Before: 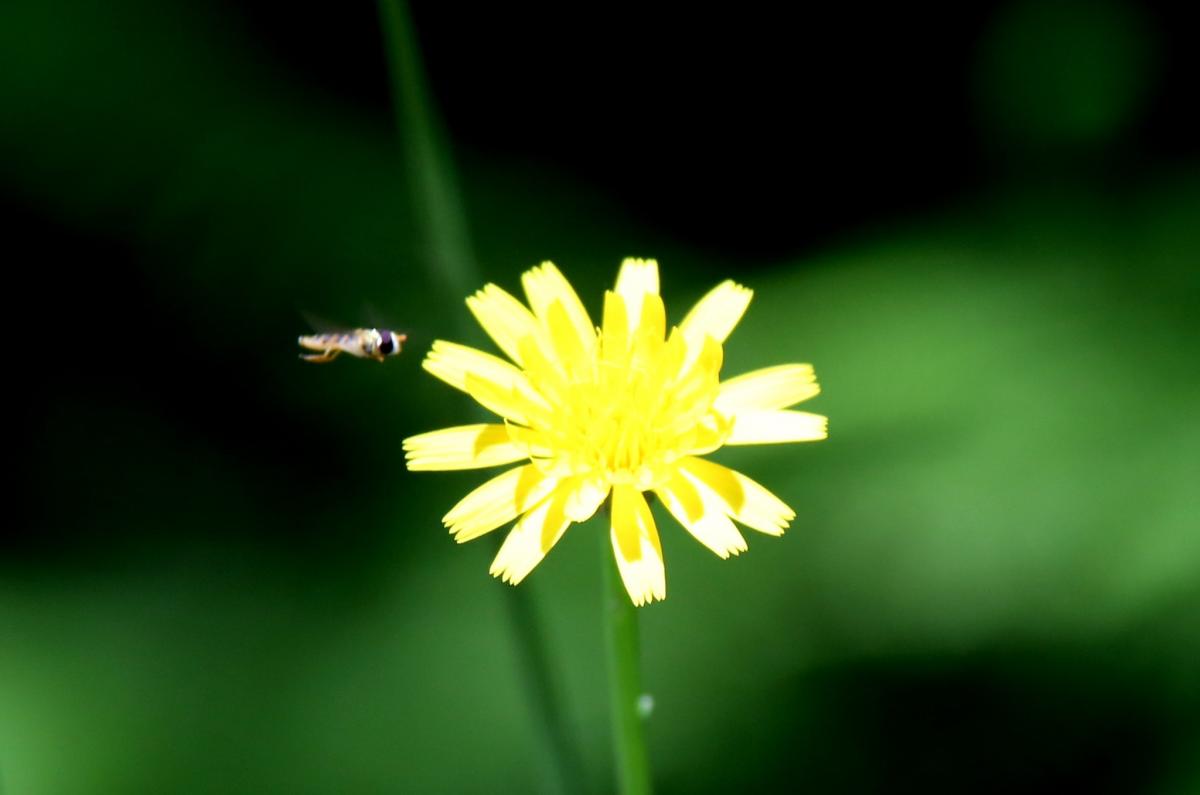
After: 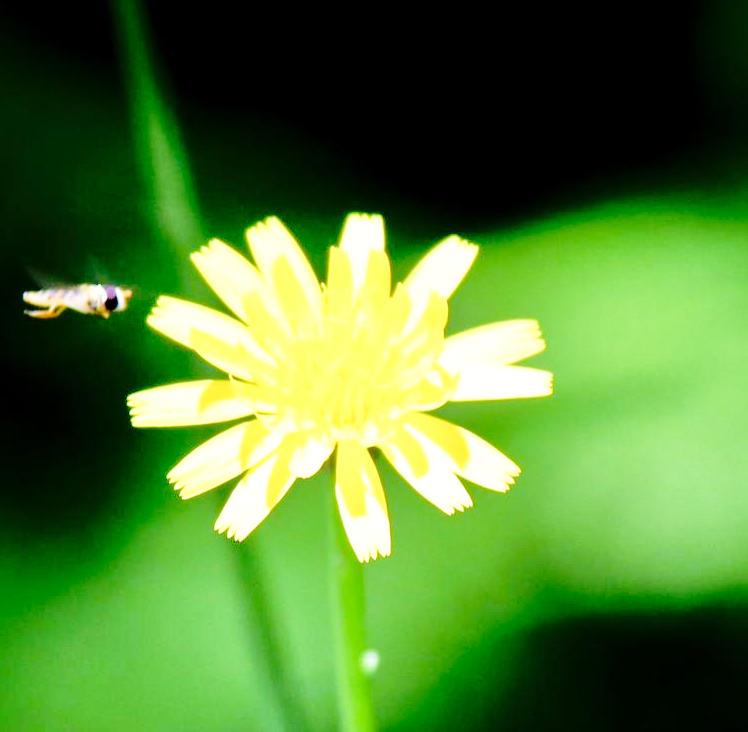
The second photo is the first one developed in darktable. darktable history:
tone equalizer: -7 EV 0.15 EV, -6 EV 0.6 EV, -5 EV 1.15 EV, -4 EV 1.33 EV, -3 EV 1.15 EV, -2 EV 0.6 EV, -1 EV 0.15 EV, mask exposure compensation -0.5 EV
crop and rotate: left 22.918%, top 5.629%, right 14.711%, bottom 2.247%
base curve: curves: ch0 [(0, 0) (0.028, 0.03) (0.121, 0.232) (0.46, 0.748) (0.859, 0.968) (1, 1)], preserve colors none
white balance: red 1, blue 1
